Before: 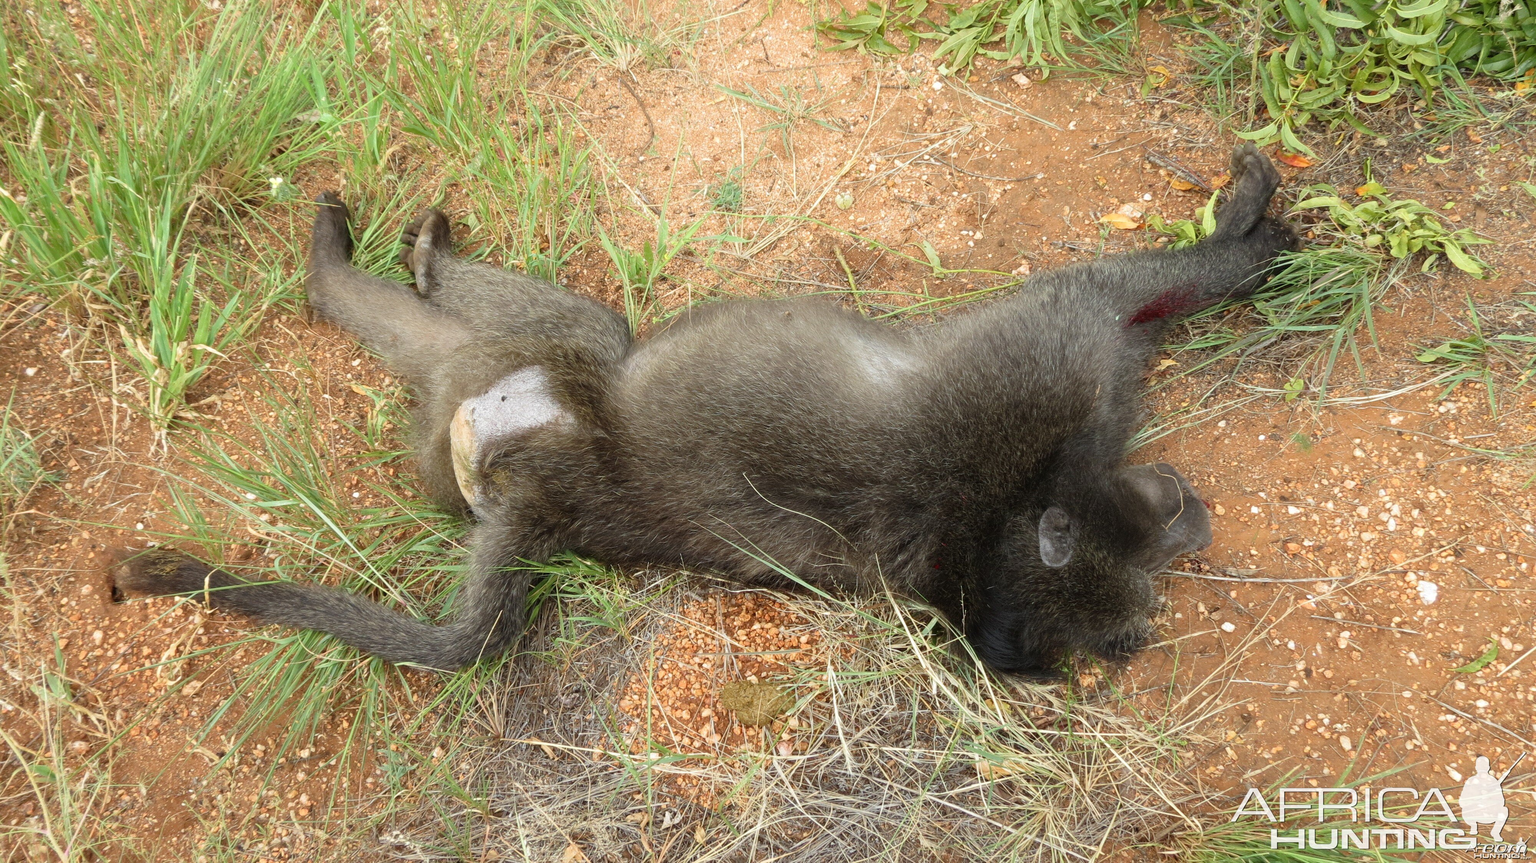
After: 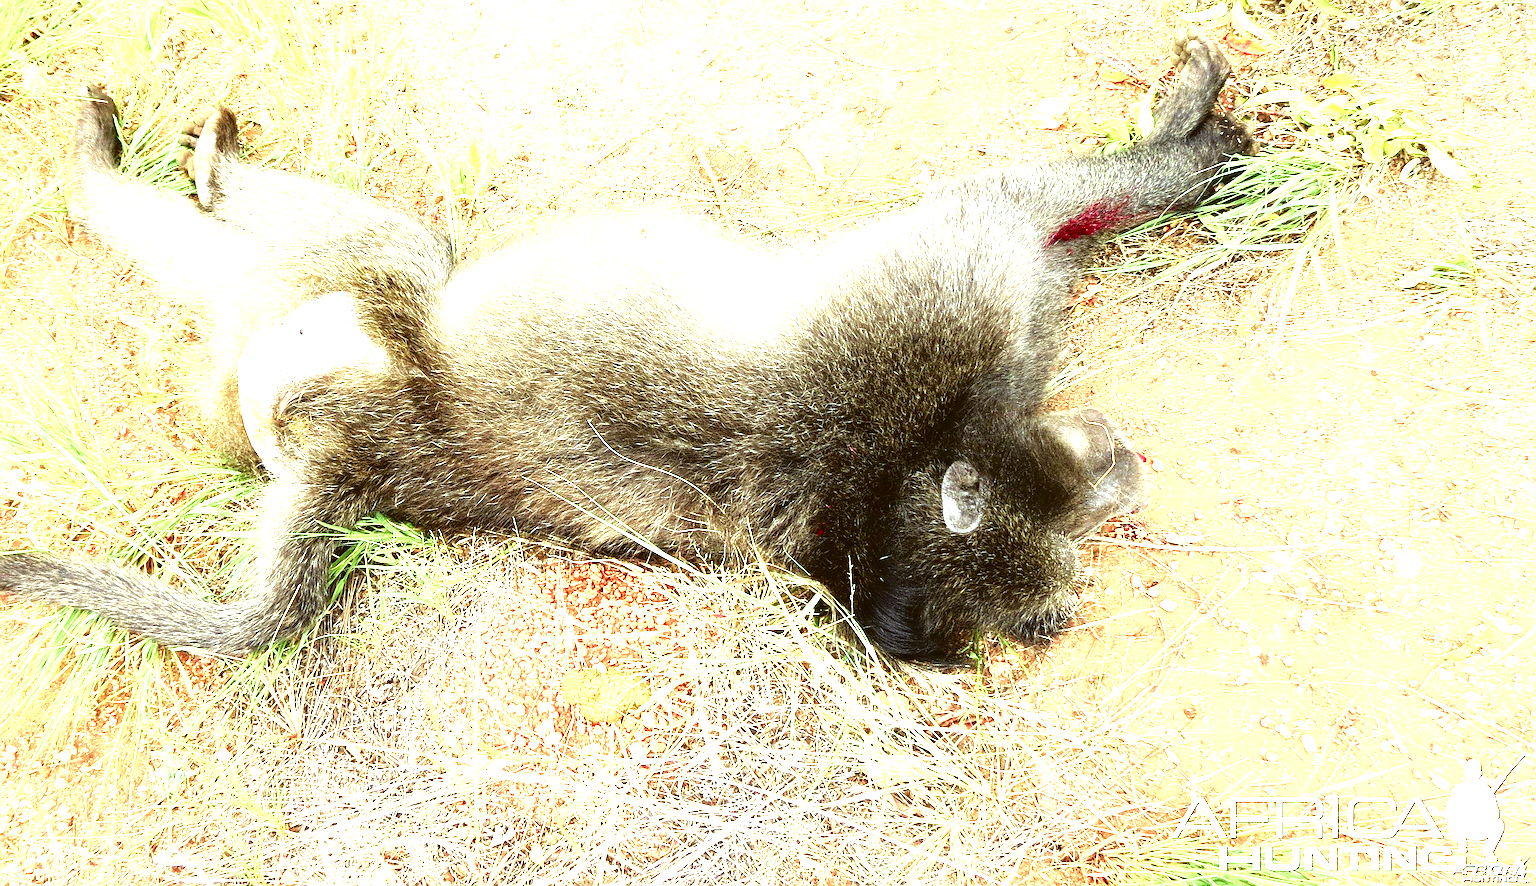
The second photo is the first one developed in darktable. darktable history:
color correction: highlights a* -5, highlights b* -3.31, shadows a* 3.98, shadows b* 4.33
crop: left 16.395%, top 14.109%
contrast brightness saturation: contrast 0.07, brightness -0.133, saturation 0.065
levels: levels [0, 0.394, 0.787]
tone equalizer: -8 EV -0.456 EV, -7 EV -0.364 EV, -6 EV -0.357 EV, -5 EV -0.238 EV, -3 EV 0.189 EV, -2 EV 0.331 EV, -1 EV 0.366 EV, +0 EV 0.431 EV
tone curve: curves: ch0 [(0.003, 0.029) (0.037, 0.036) (0.149, 0.117) (0.297, 0.318) (0.422, 0.474) (0.531, 0.6) (0.743, 0.809) (0.889, 0.941) (1, 0.98)]; ch1 [(0, 0) (0.305, 0.325) (0.453, 0.437) (0.482, 0.479) (0.501, 0.5) (0.506, 0.503) (0.564, 0.578) (0.587, 0.625) (0.666, 0.727) (1, 1)]; ch2 [(0, 0) (0.323, 0.277) (0.408, 0.399) (0.45, 0.48) (0.499, 0.502) (0.512, 0.523) (0.57, 0.595) (0.653, 0.671) (0.768, 0.744) (1, 1)], color space Lab, independent channels, preserve colors none
exposure: black level correction 0, exposure 1.2 EV, compensate exposure bias true, compensate highlight preservation false
sharpen: on, module defaults
